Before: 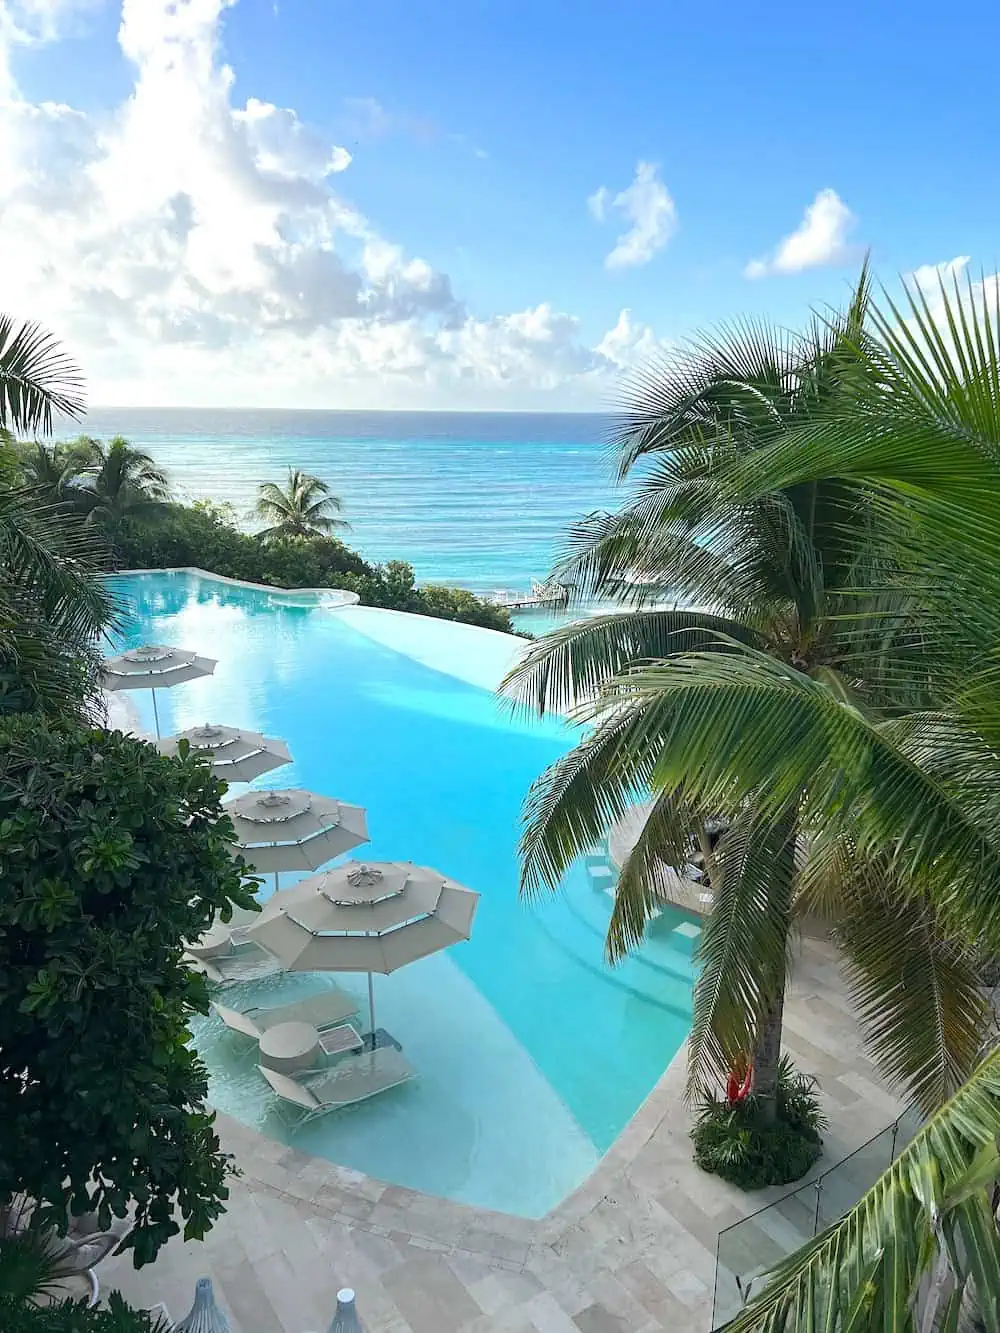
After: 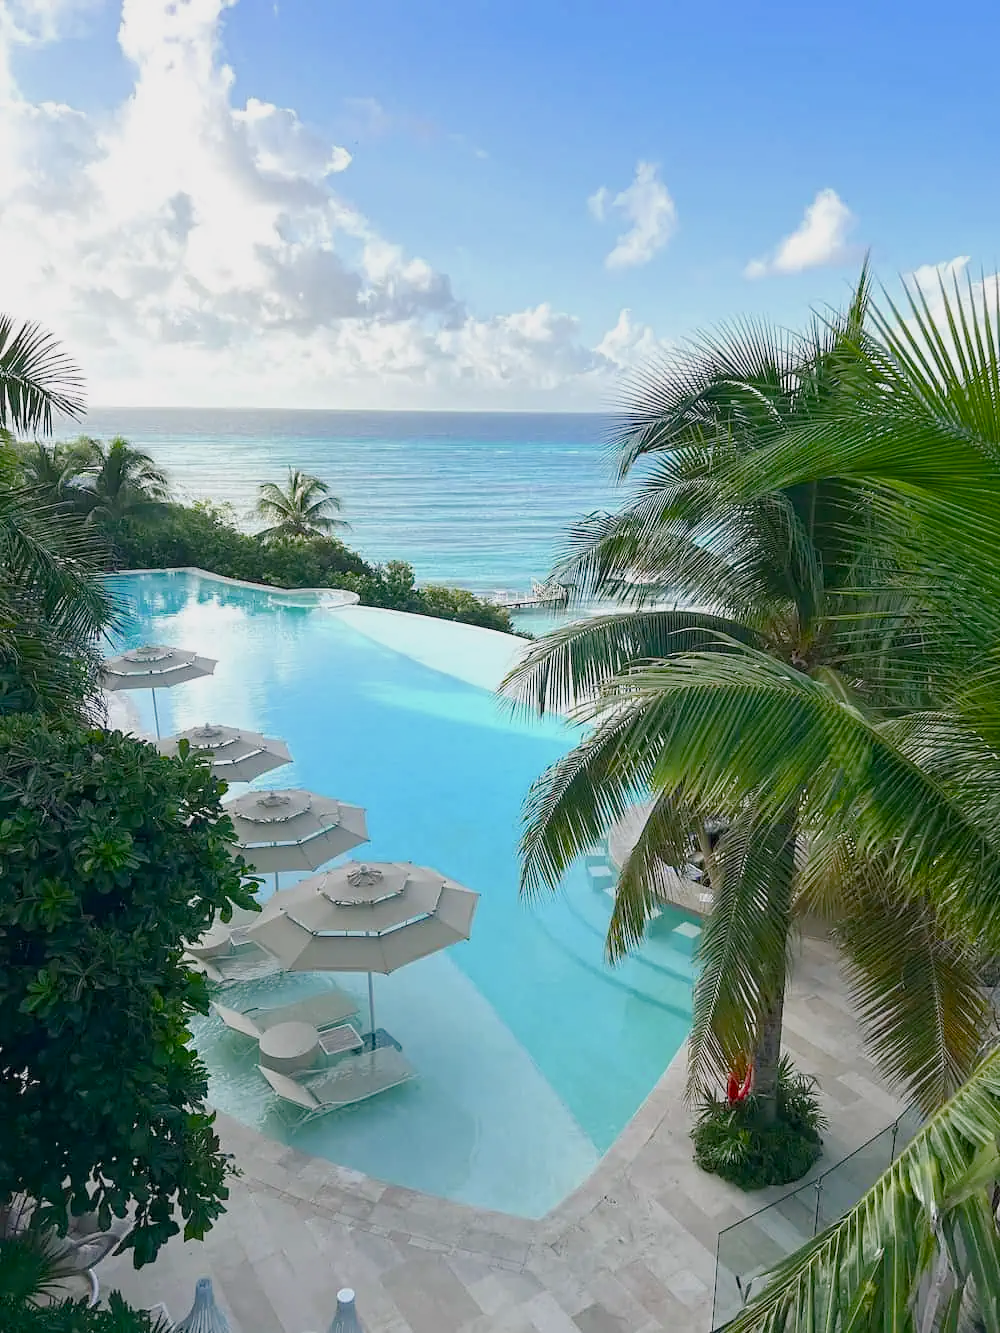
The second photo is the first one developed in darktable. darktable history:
exposure: compensate highlight preservation false
color balance rgb: shadows lift › chroma 1%, shadows lift › hue 113°, highlights gain › chroma 0.2%, highlights gain › hue 333°, perceptual saturation grading › global saturation 20%, perceptual saturation grading › highlights -50%, perceptual saturation grading › shadows 25%, contrast -10%
